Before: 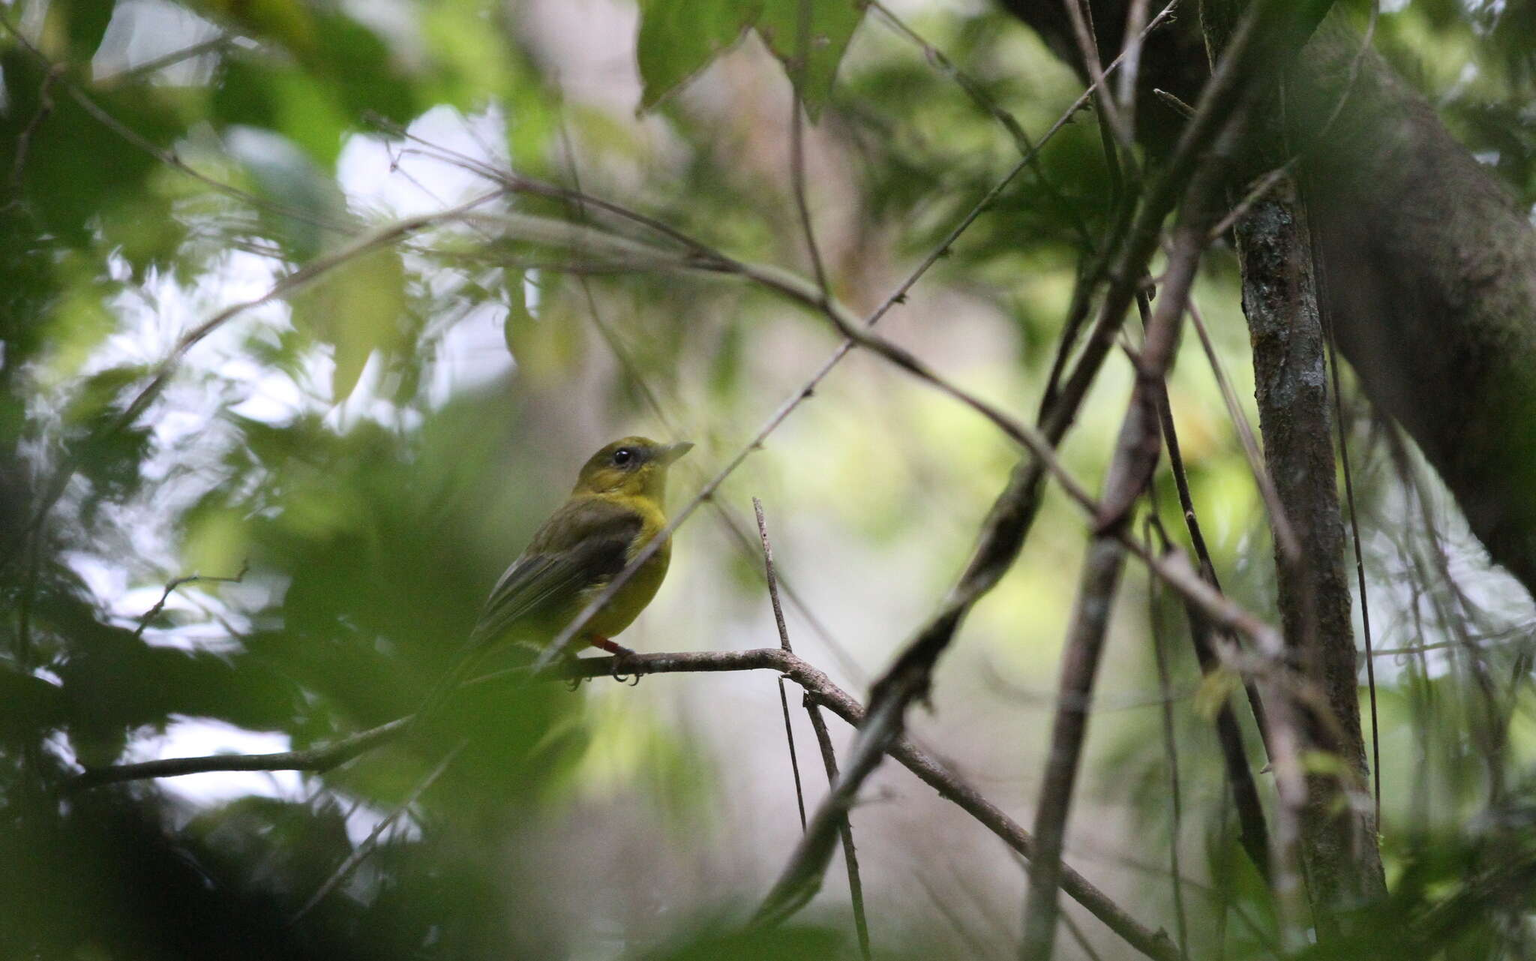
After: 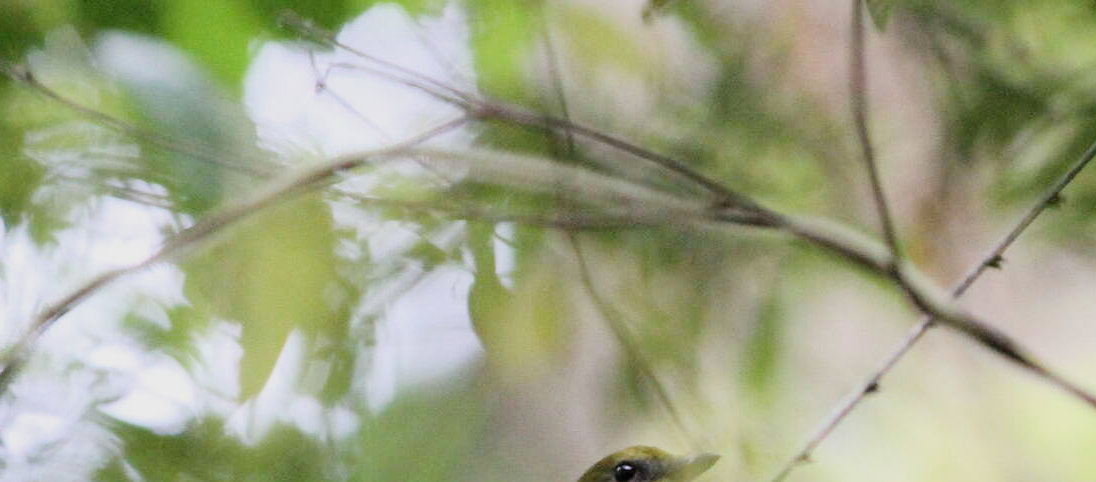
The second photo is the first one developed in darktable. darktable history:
crop: left 10.058%, top 10.688%, right 36.393%, bottom 51.65%
filmic rgb: black relative exposure -7.65 EV, white relative exposure 4.56 EV, hardness 3.61
exposure: black level correction 0, exposure 0.7 EV, compensate exposure bias true, compensate highlight preservation false
